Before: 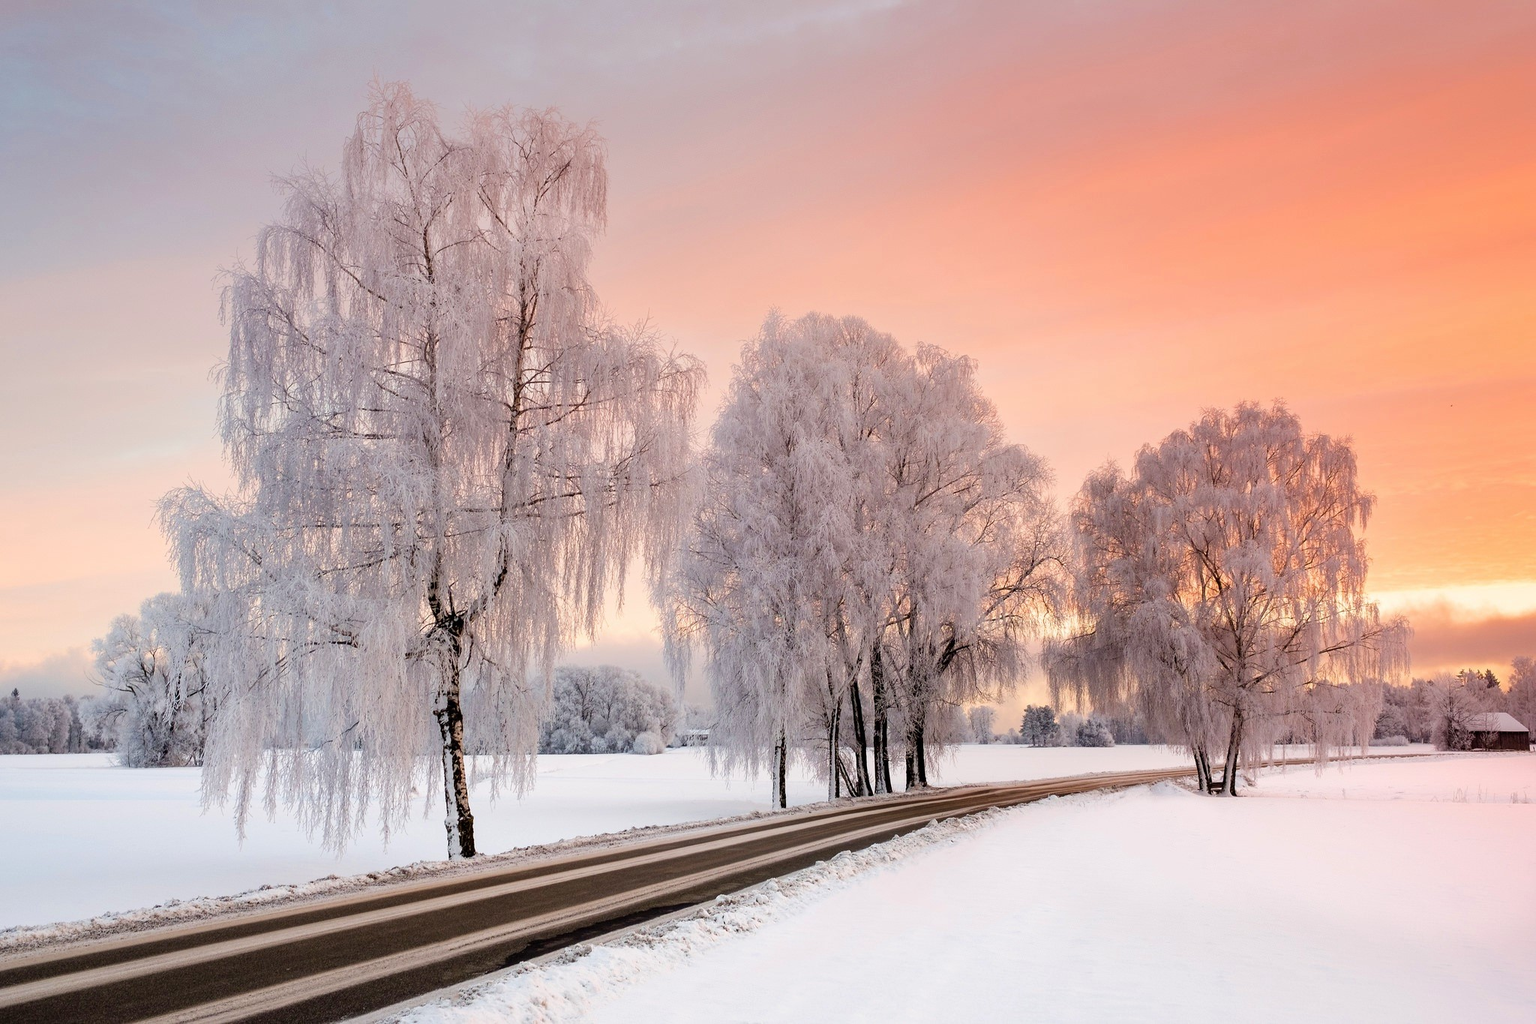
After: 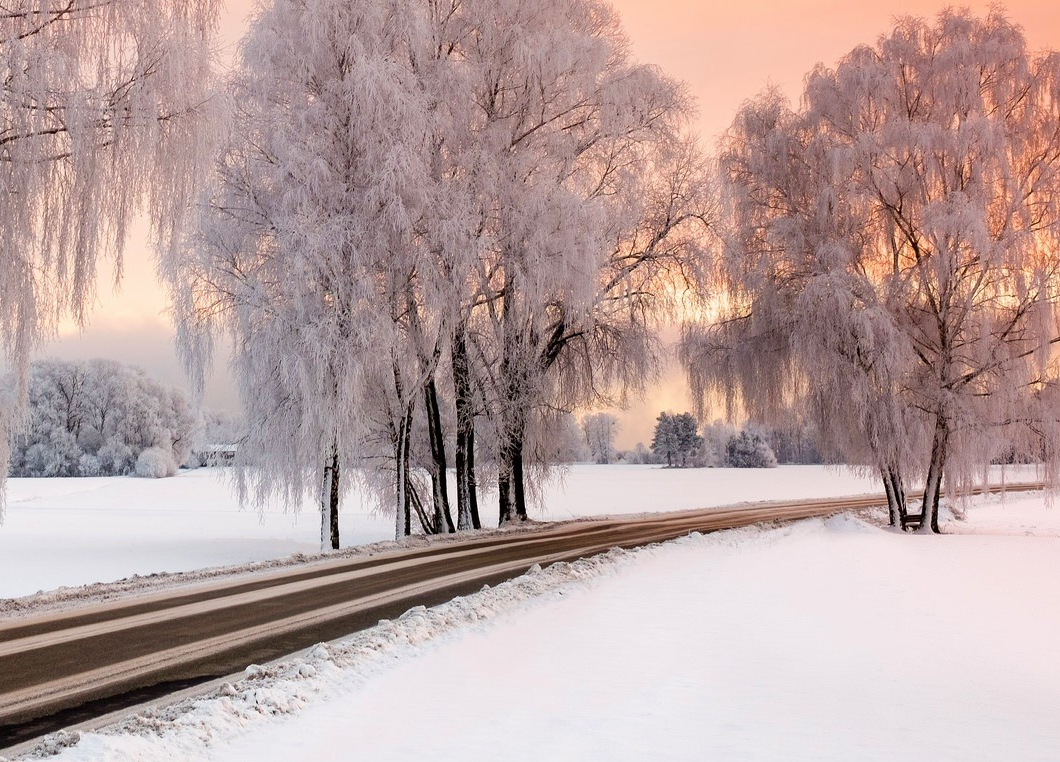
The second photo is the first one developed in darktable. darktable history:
crop: left 34.63%, top 38.705%, right 13.57%, bottom 5.417%
